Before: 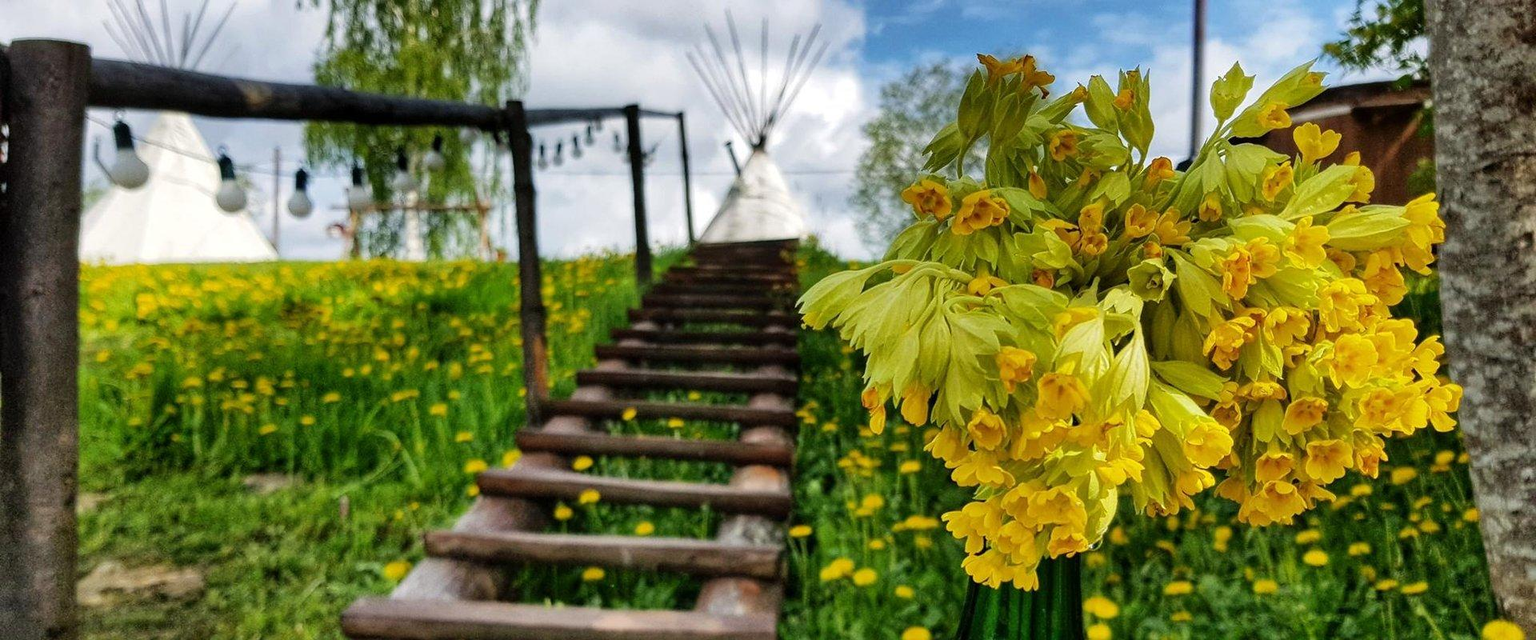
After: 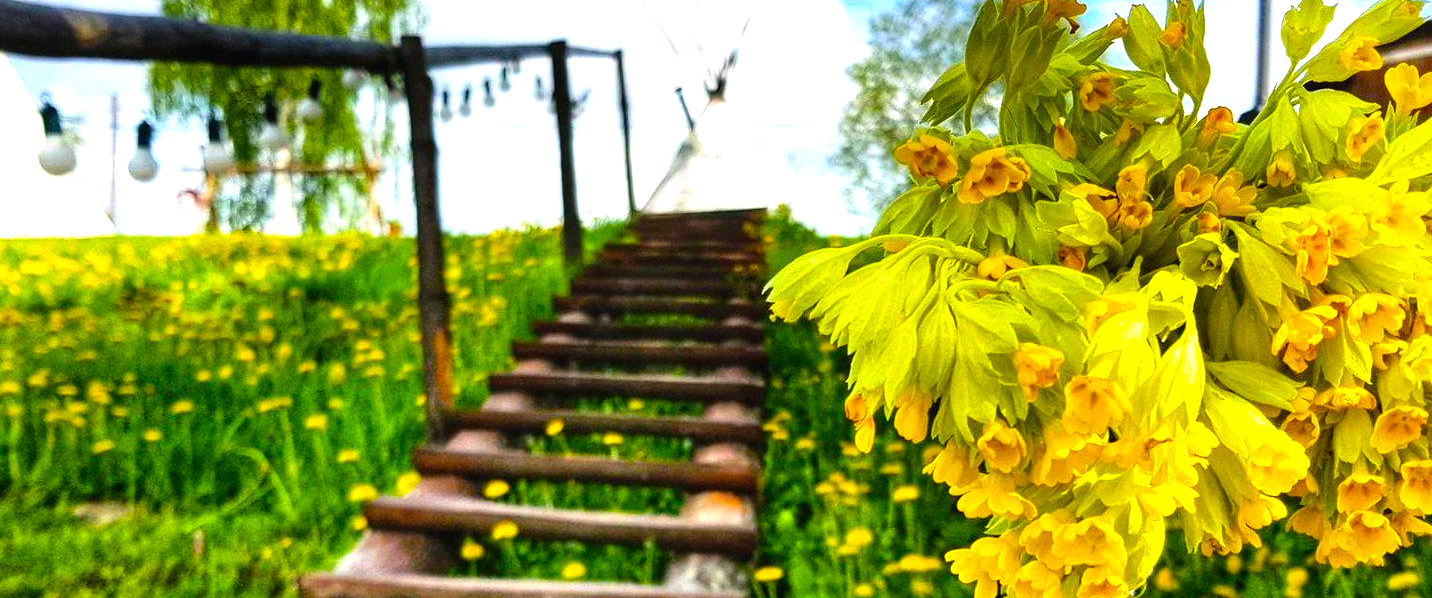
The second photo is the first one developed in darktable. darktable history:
levels: gray 59.38%, levels [0, 0.43, 0.859]
color balance rgb: perceptual saturation grading › global saturation 38.982%, perceptual brilliance grading › global brilliance 10.759%, global vibrance 20%
exposure: black level correction -0.001, exposure 0.08 EV, compensate highlight preservation false
crop and rotate: left 12.111%, top 11.359%, right 13.3%, bottom 13.869%
